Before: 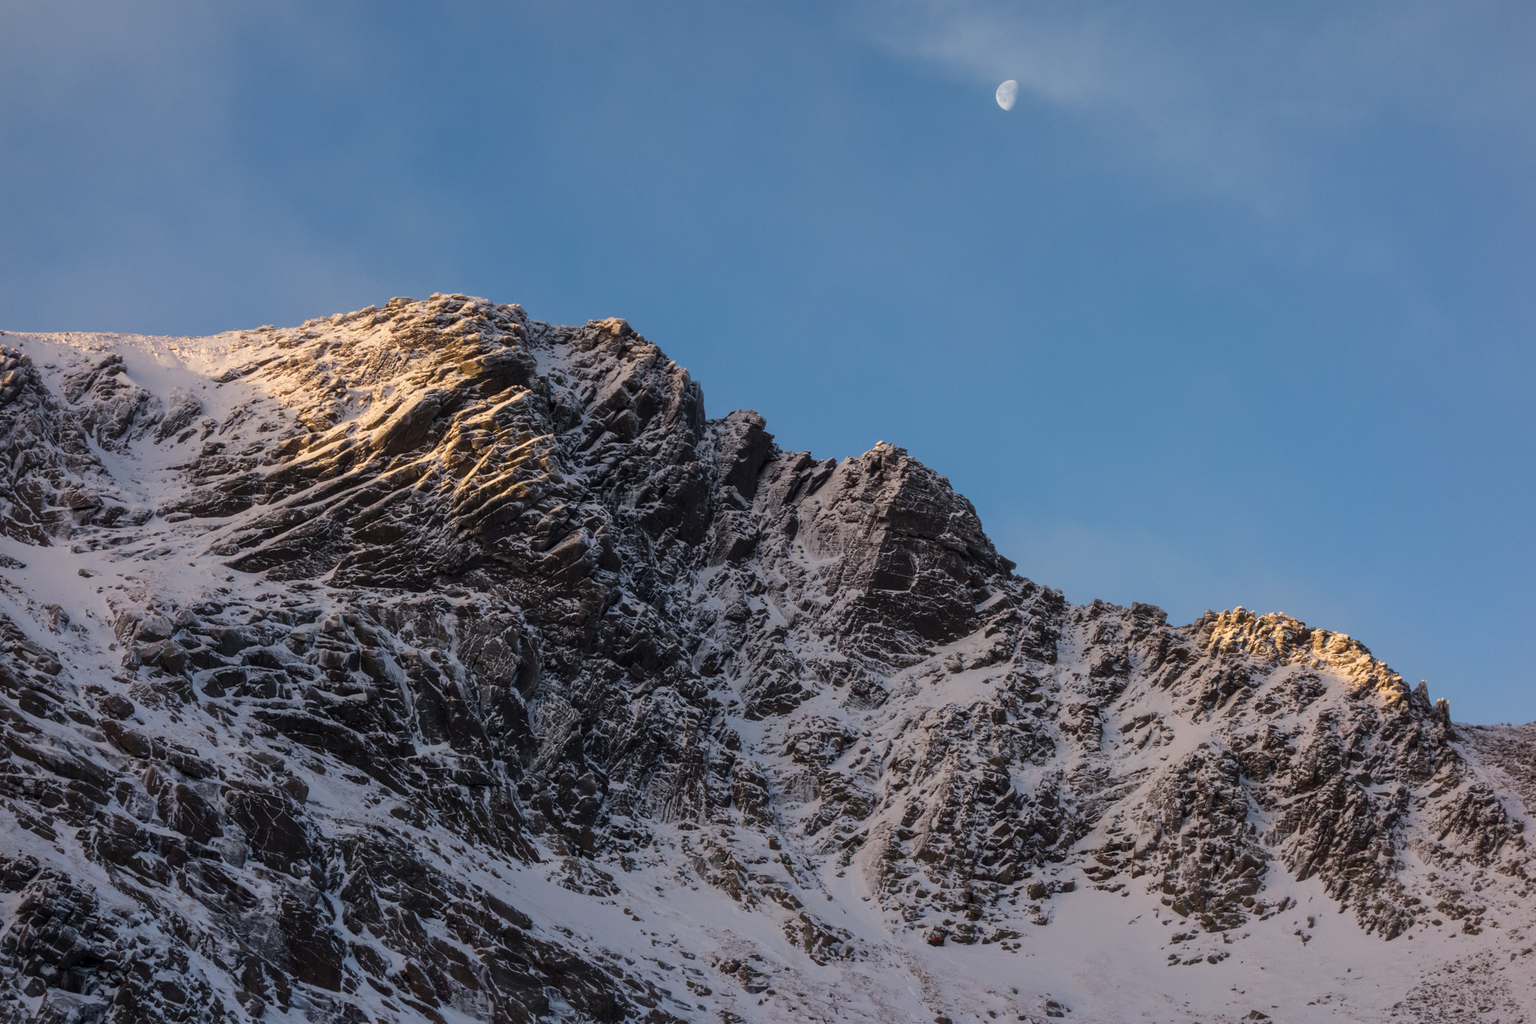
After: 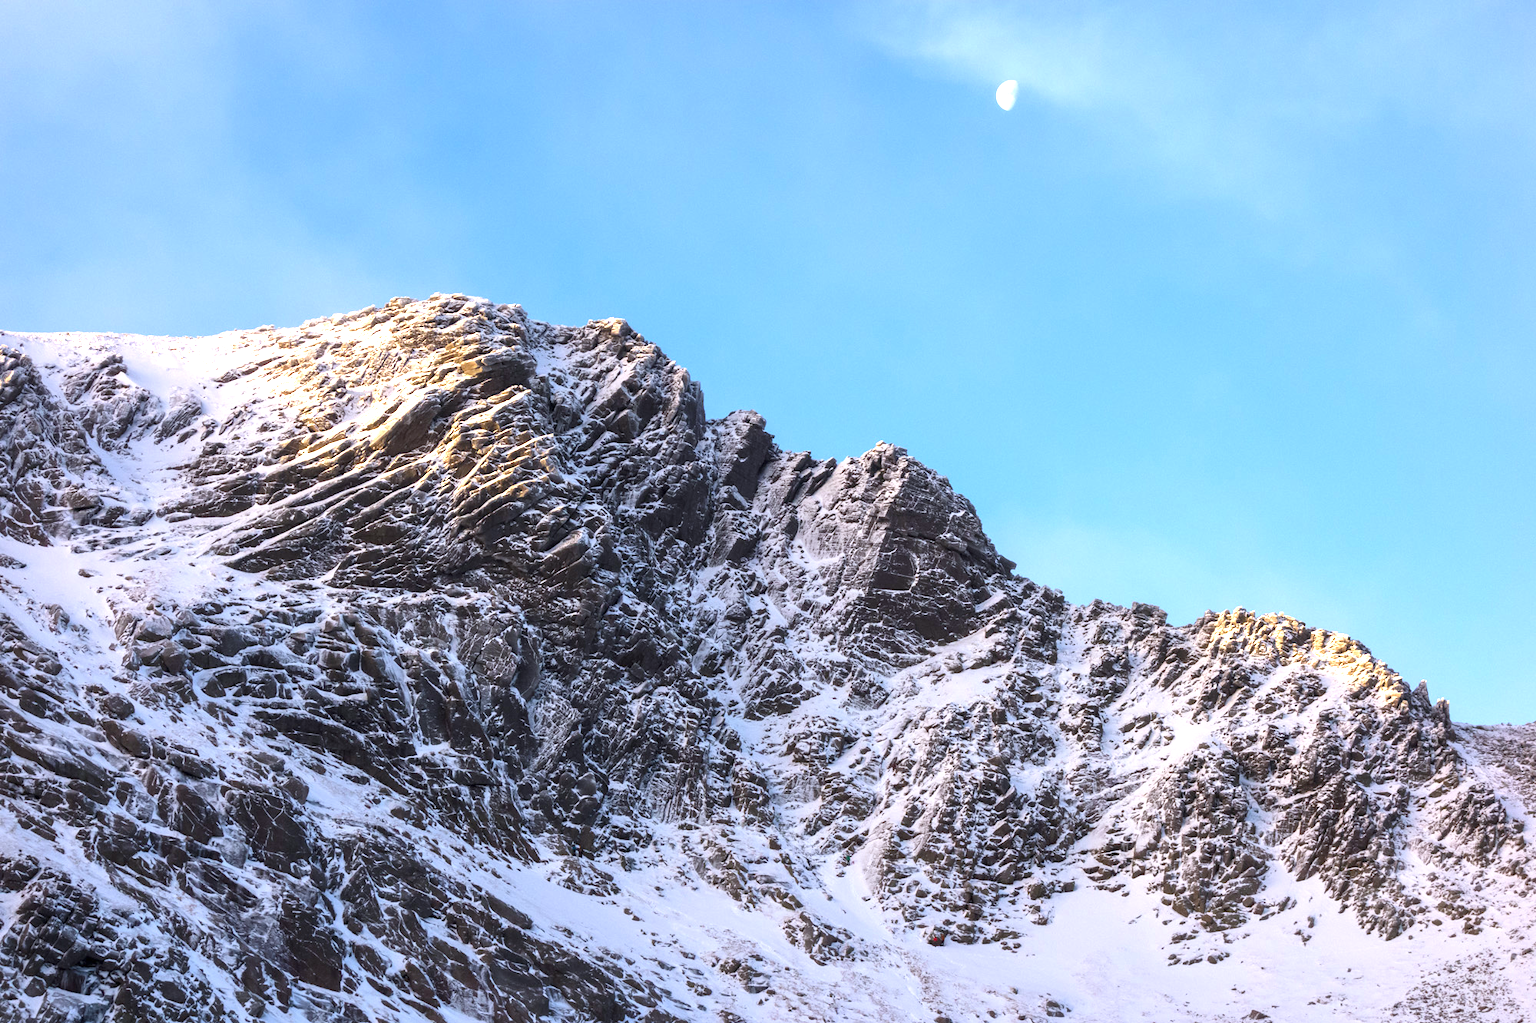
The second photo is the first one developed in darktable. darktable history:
exposure: black level correction 0, exposure 1.55 EV, compensate exposure bias true, compensate highlight preservation false
white balance: red 0.954, blue 1.079
